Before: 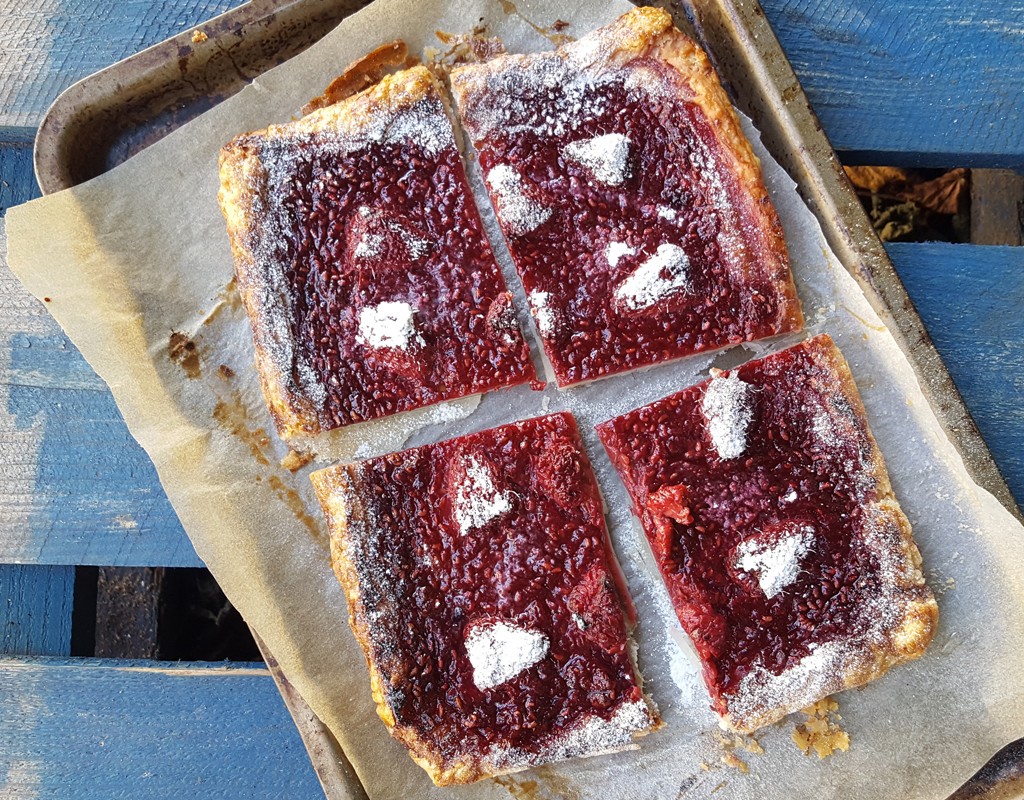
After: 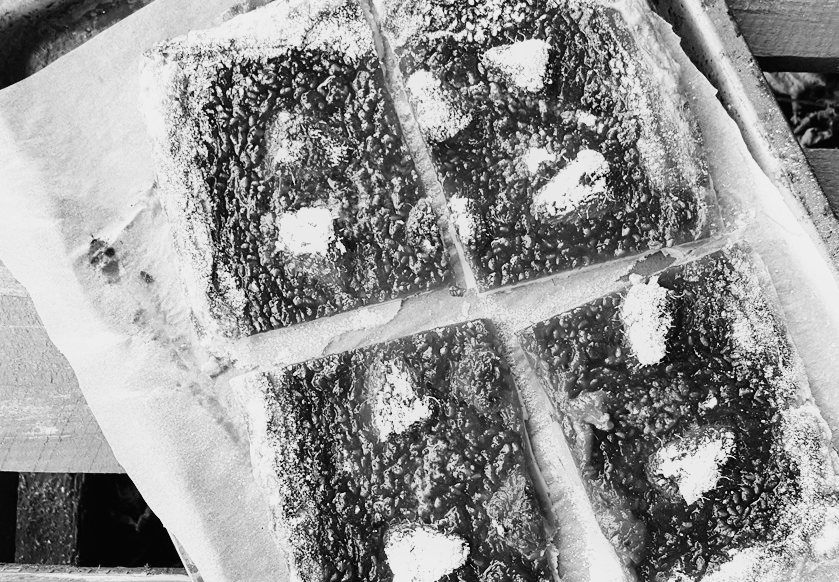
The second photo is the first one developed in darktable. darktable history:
monochrome: a -71.75, b 75.82
base curve: curves: ch0 [(0, 0.003) (0.001, 0.002) (0.006, 0.004) (0.02, 0.022) (0.048, 0.086) (0.094, 0.234) (0.162, 0.431) (0.258, 0.629) (0.385, 0.8) (0.548, 0.918) (0.751, 0.988) (1, 1)], preserve colors none
crop: left 7.856%, top 11.836%, right 10.12%, bottom 15.387%
